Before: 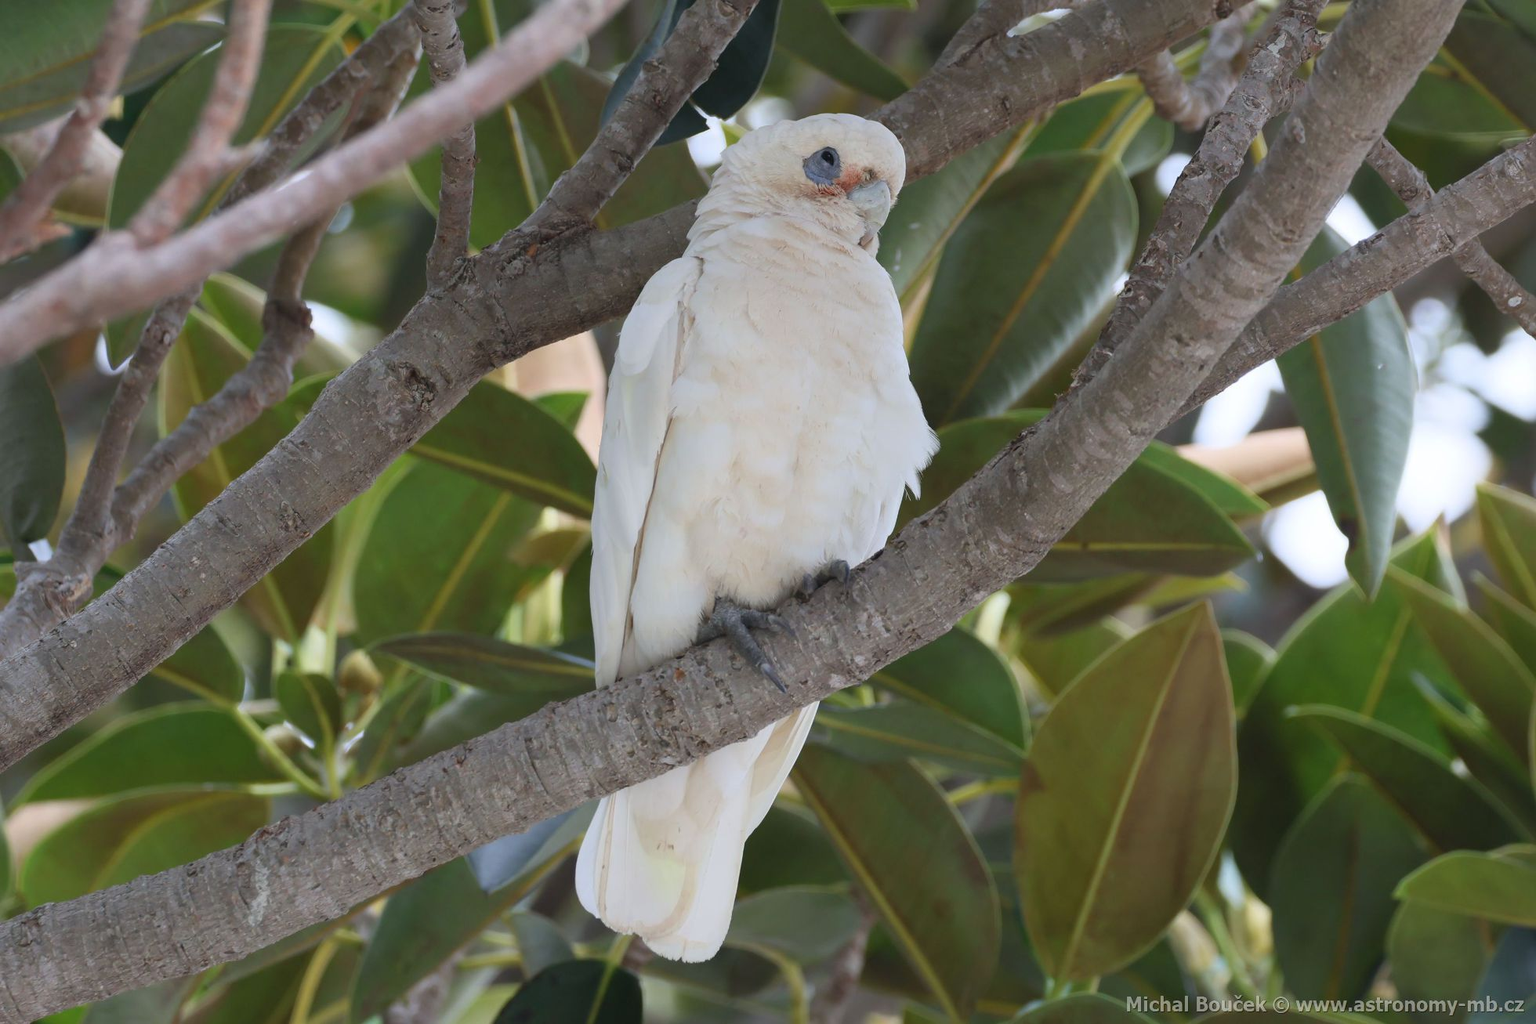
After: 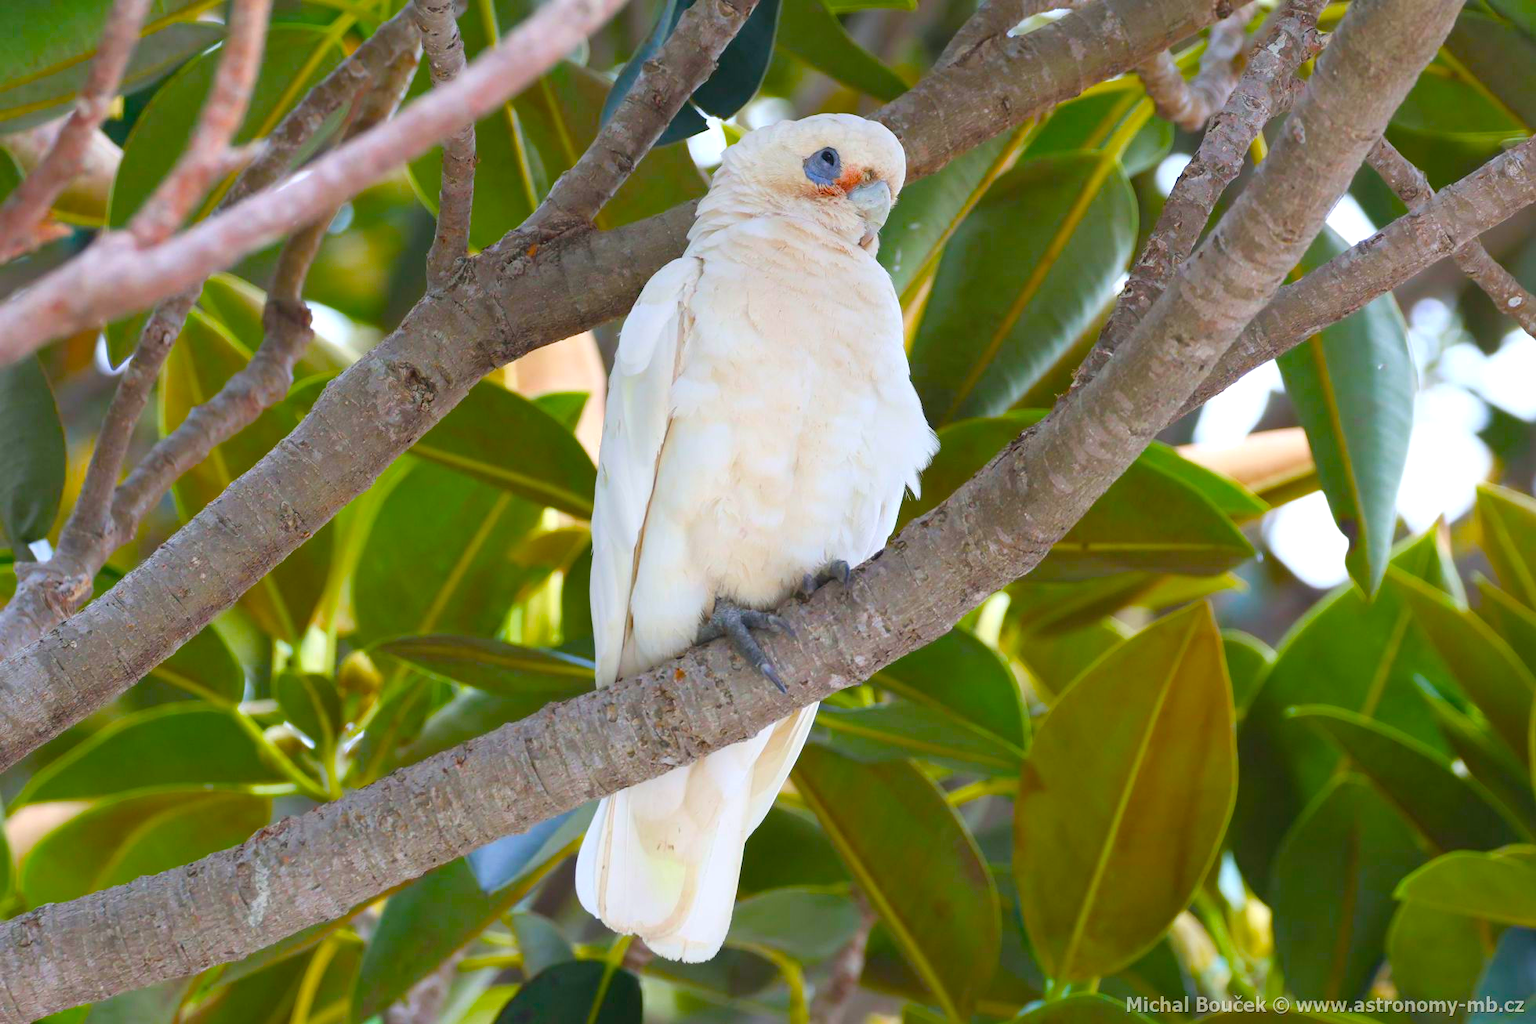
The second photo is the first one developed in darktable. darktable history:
contrast brightness saturation: contrast 0.05, brightness 0.06, saturation 0.01
color balance rgb: linear chroma grading › shadows 10%, linear chroma grading › highlights 10%, linear chroma grading › global chroma 15%, linear chroma grading › mid-tones 15%, perceptual saturation grading › global saturation 40%, perceptual saturation grading › highlights -25%, perceptual saturation grading › mid-tones 35%, perceptual saturation grading › shadows 35%, perceptual brilliance grading › global brilliance 11.29%, global vibrance 11.29%
